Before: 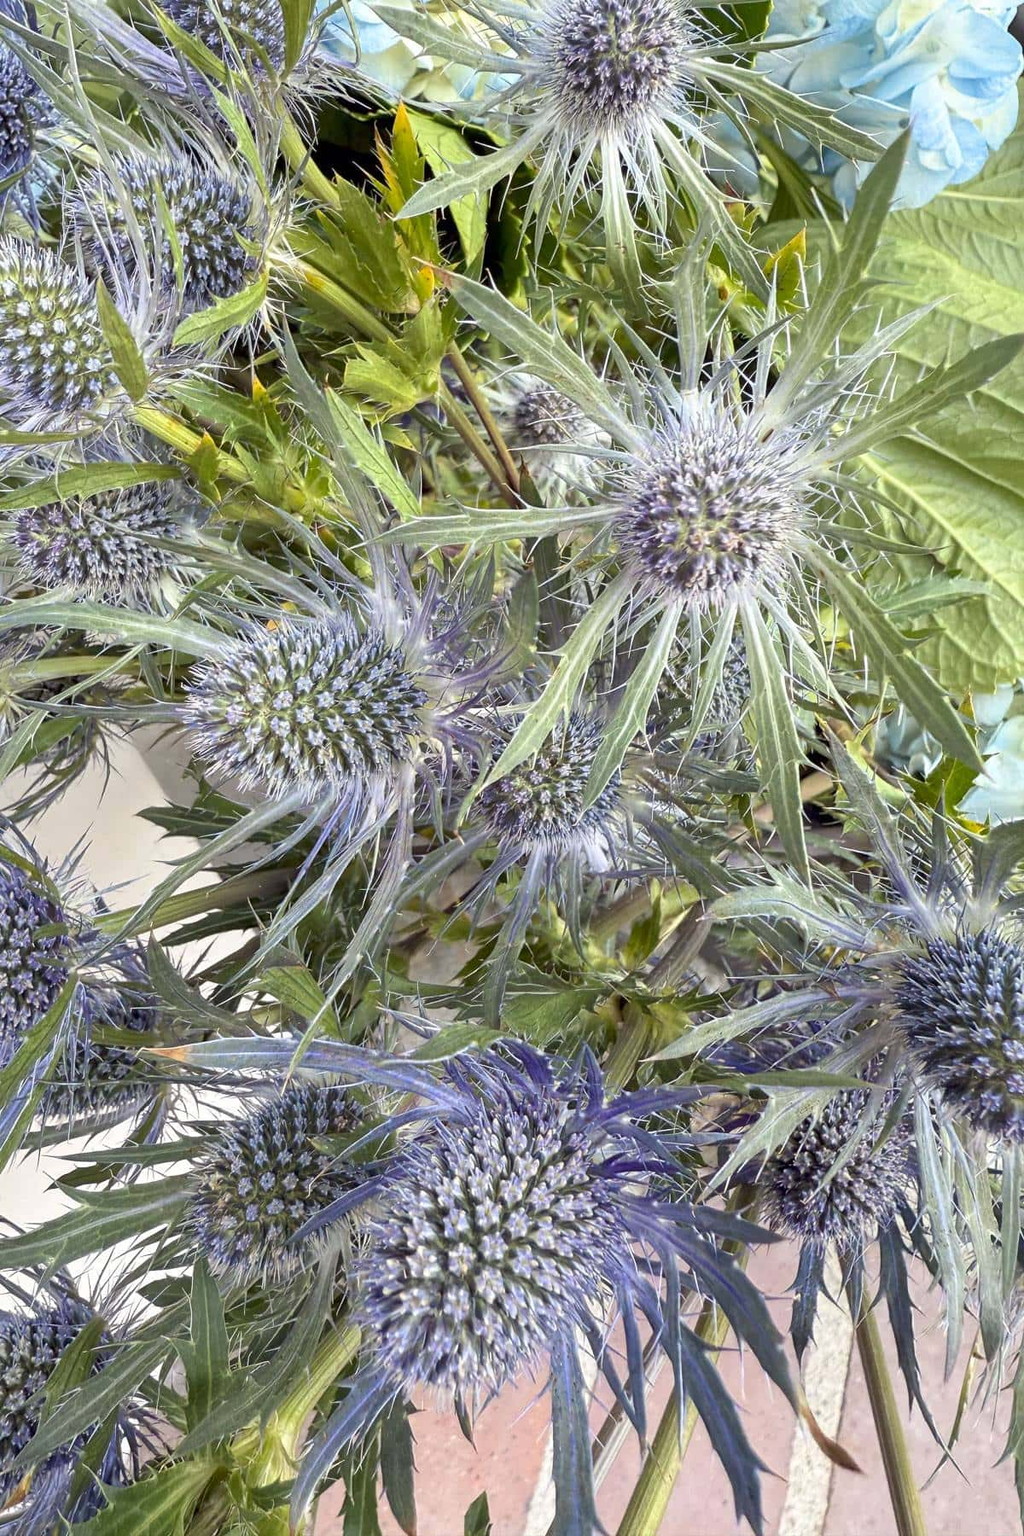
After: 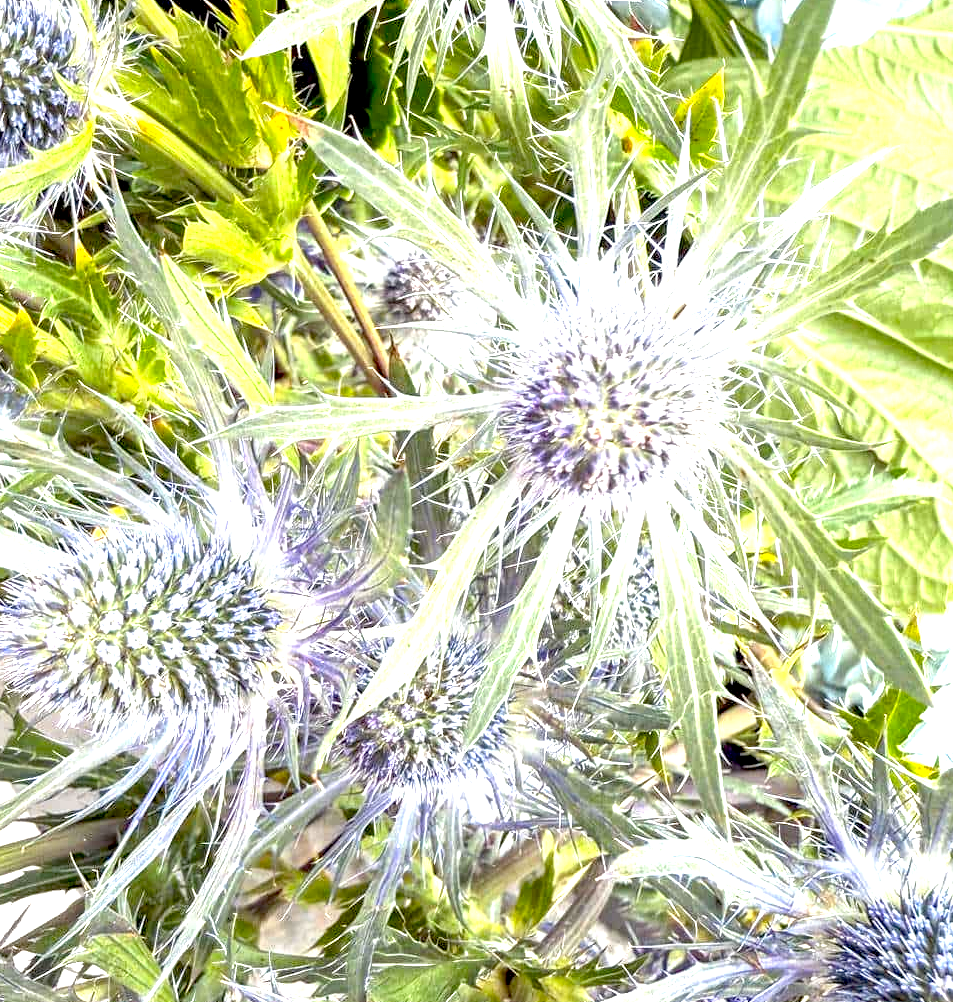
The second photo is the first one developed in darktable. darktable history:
crop: left 18.38%, top 11.092%, right 2.134%, bottom 33.217%
vibrance: vibrance 67%
local contrast: on, module defaults
exposure: black level correction 0.009, exposure 1.425 EV, compensate highlight preservation false
